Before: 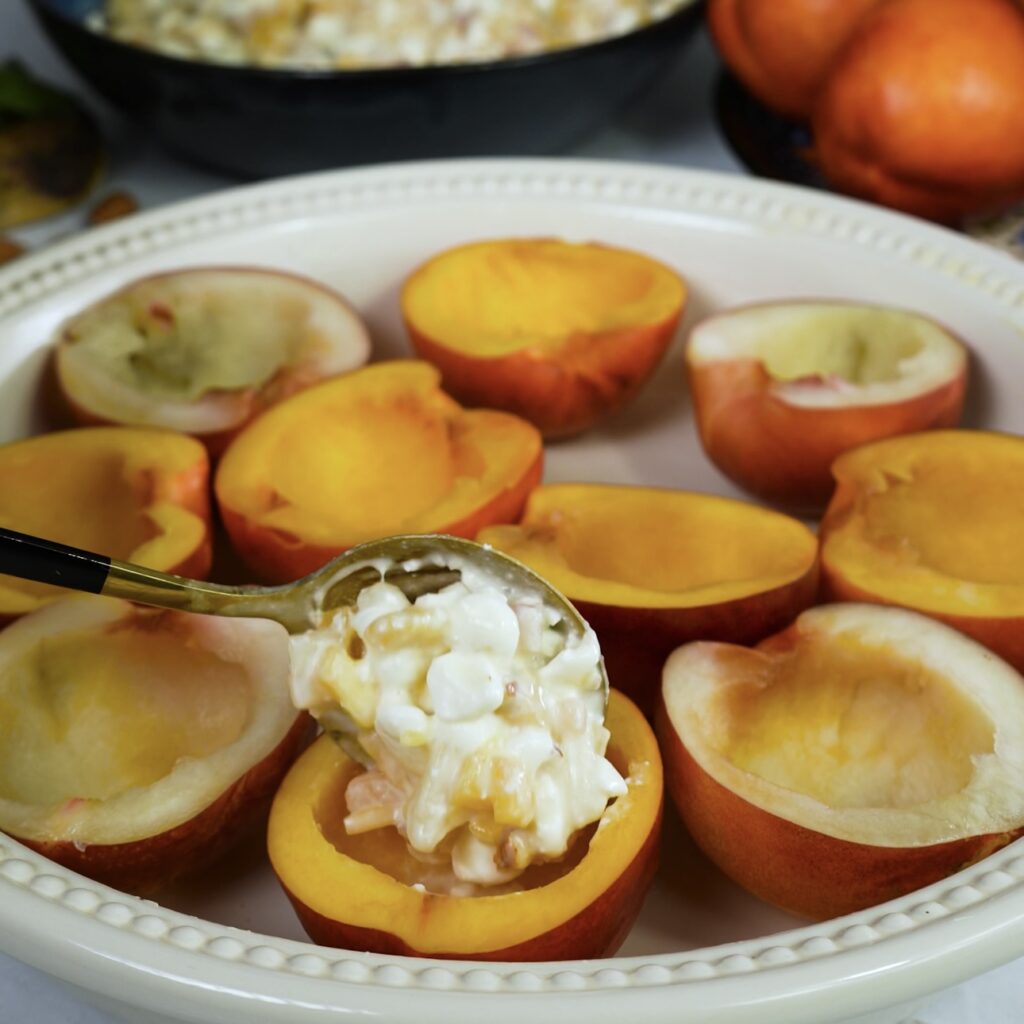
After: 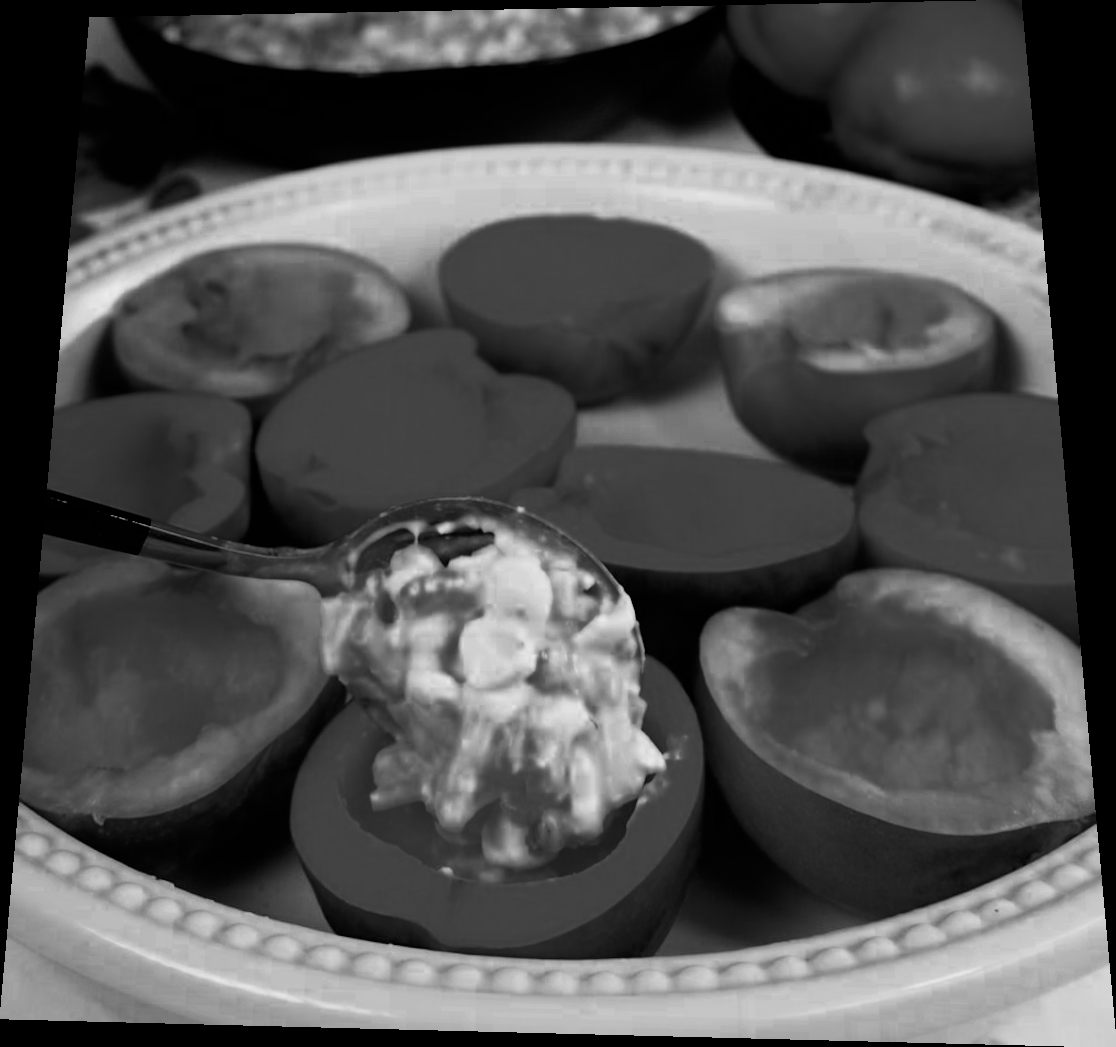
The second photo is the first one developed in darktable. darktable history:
filmic rgb: black relative exposure -5 EV, hardness 2.88, contrast 1.3, highlights saturation mix -30%
rotate and perspective: rotation 0.128°, lens shift (vertical) -0.181, lens shift (horizontal) -0.044, shear 0.001, automatic cropping off
monochrome: on, module defaults
color zones: curves: ch0 [(0.287, 0.048) (0.493, 0.484) (0.737, 0.816)]; ch1 [(0, 0) (0.143, 0) (0.286, 0) (0.429, 0) (0.571, 0) (0.714, 0) (0.857, 0)]
